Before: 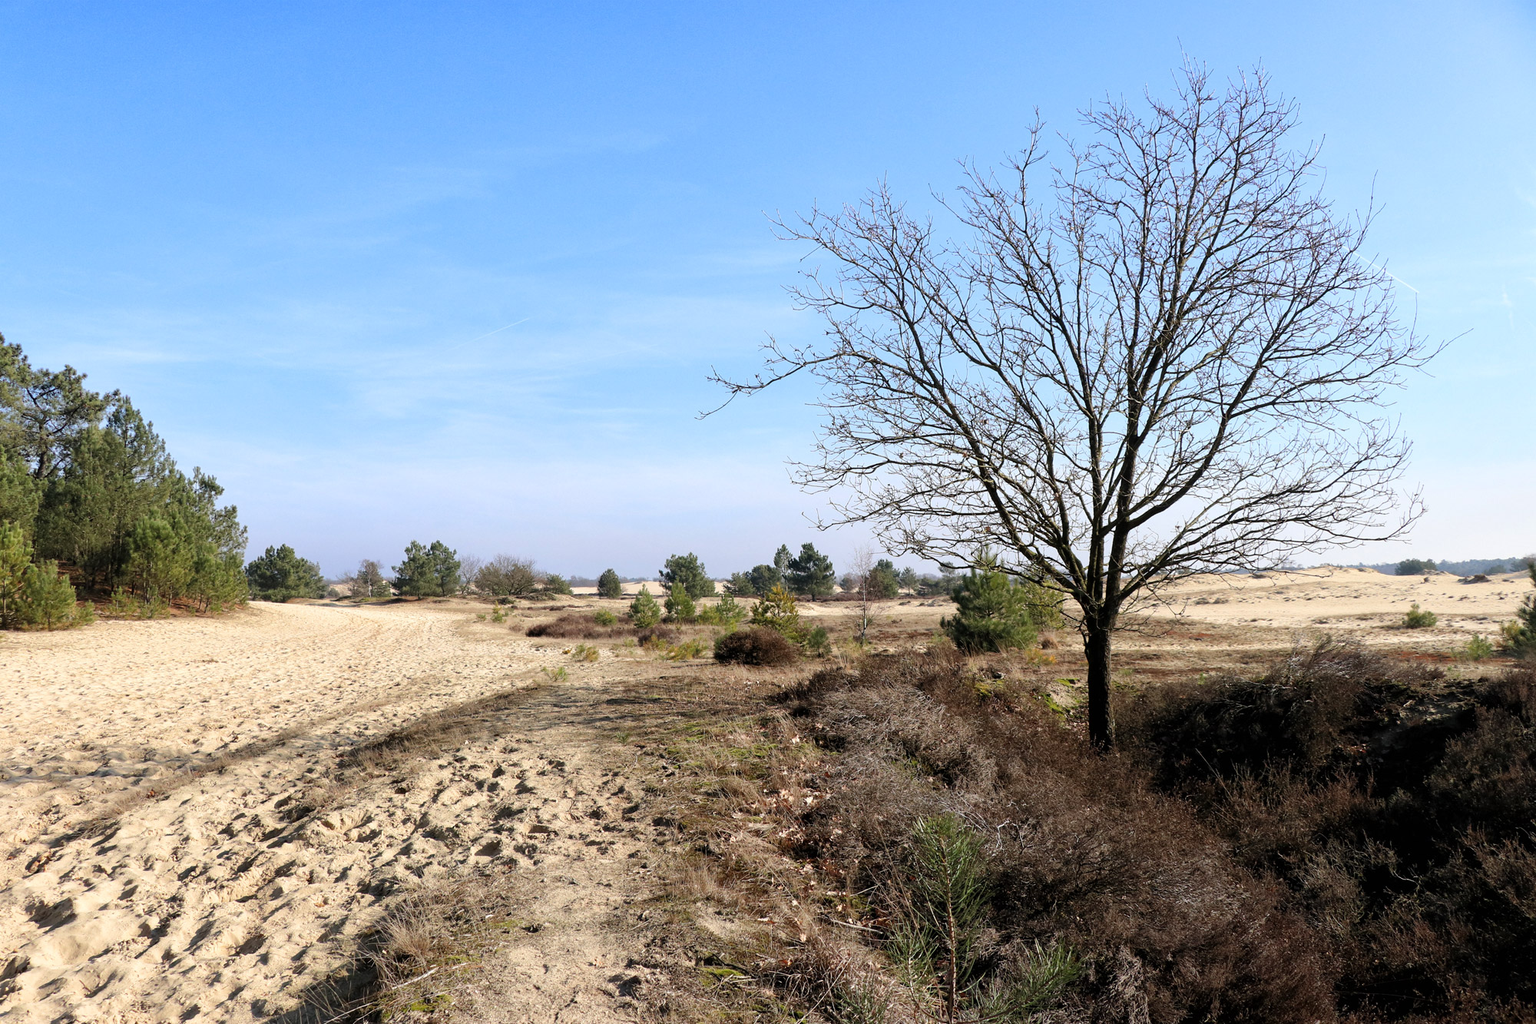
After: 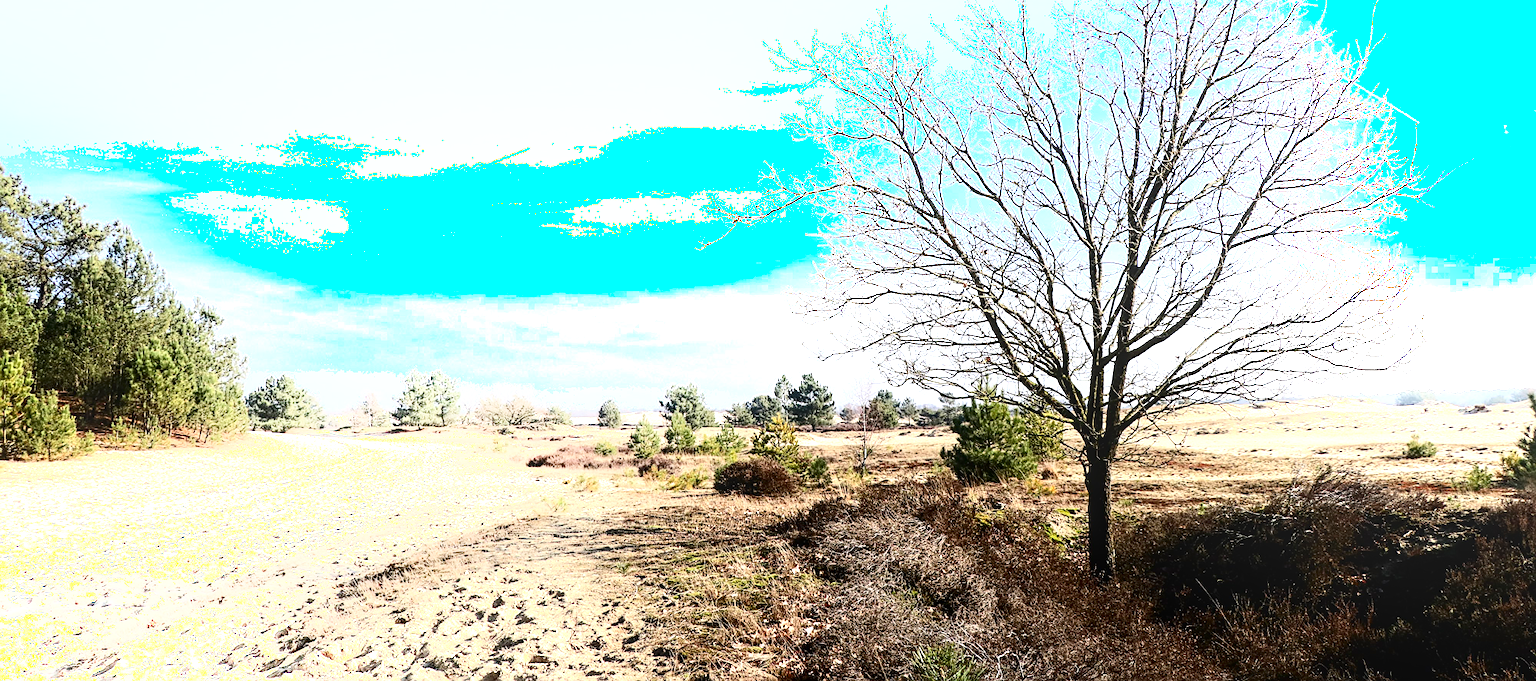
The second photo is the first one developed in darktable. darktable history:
shadows and highlights: shadows -22.05, highlights 99.67, soften with gaussian
exposure: exposure 0.671 EV, compensate highlight preservation false
tone equalizer: on, module defaults
sharpen: on, module defaults
crop: top 16.649%, bottom 16.755%
local contrast: detail 130%
contrast brightness saturation: contrast 0.303, brightness -0.084, saturation 0.173
